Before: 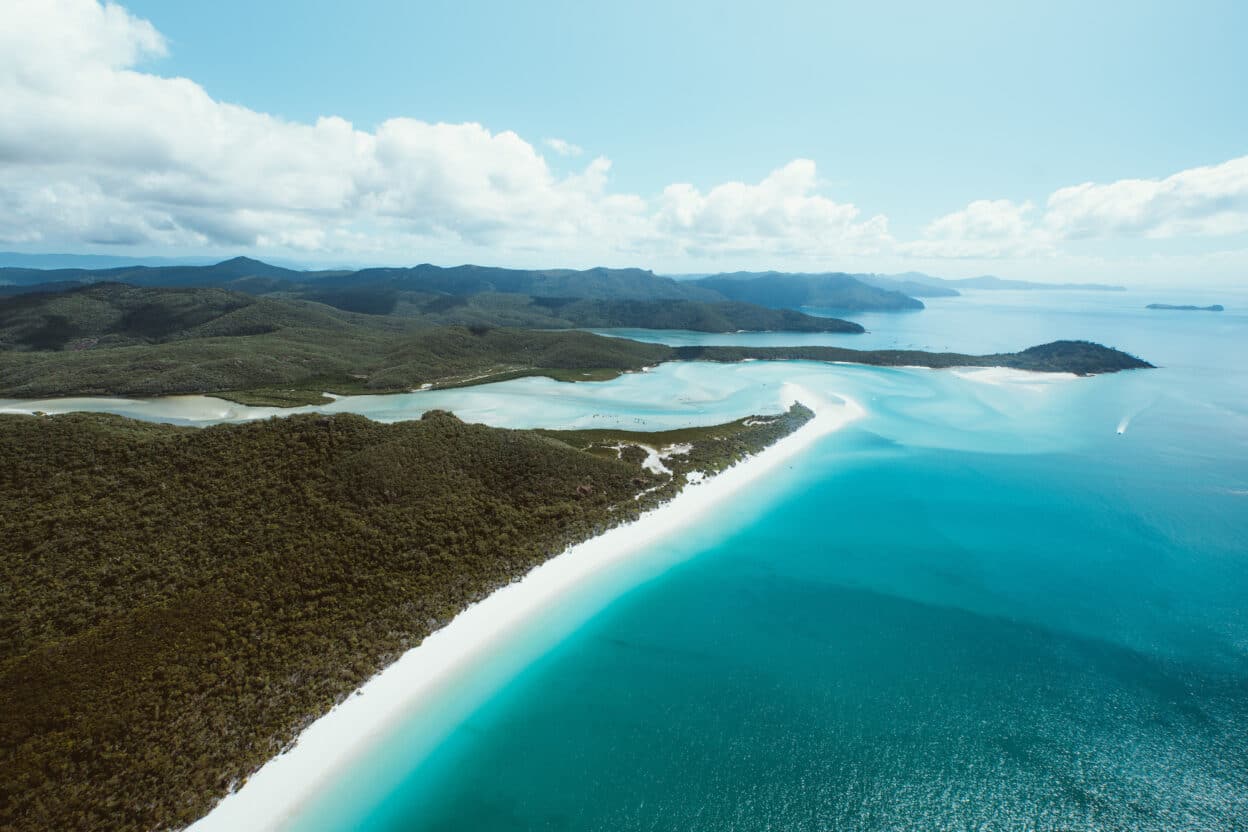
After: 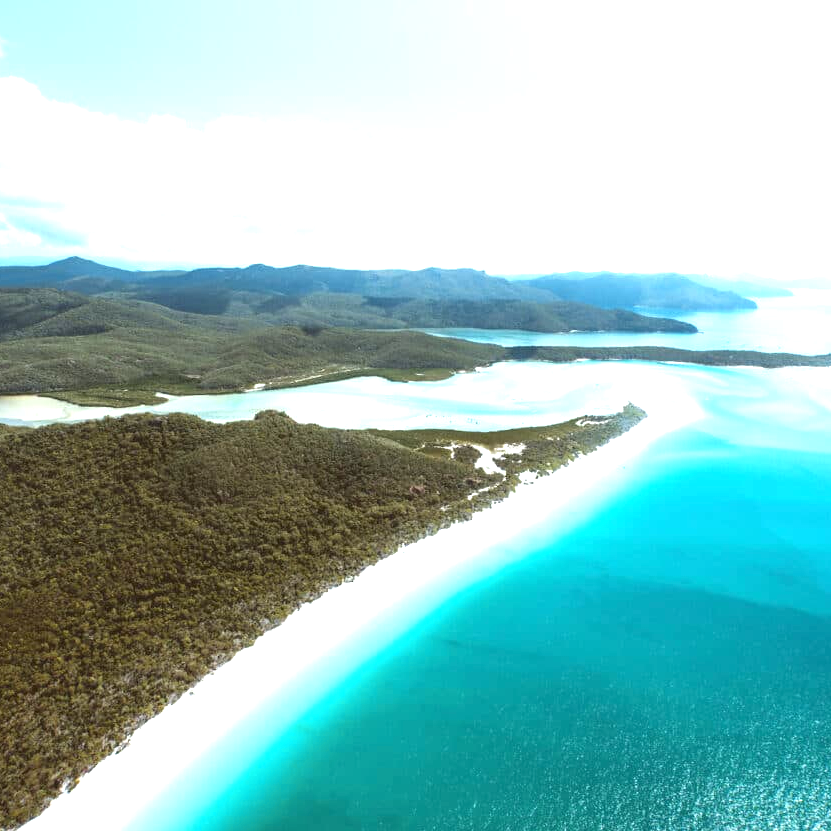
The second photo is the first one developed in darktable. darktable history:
crop and rotate: left 13.455%, right 19.912%
color zones: curves: ch2 [(0, 0.5) (0.143, 0.5) (0.286, 0.489) (0.415, 0.421) (0.571, 0.5) (0.714, 0.5) (0.857, 0.5) (1, 0.5)]
exposure: black level correction 0, exposure 1.199 EV, compensate highlight preservation false
